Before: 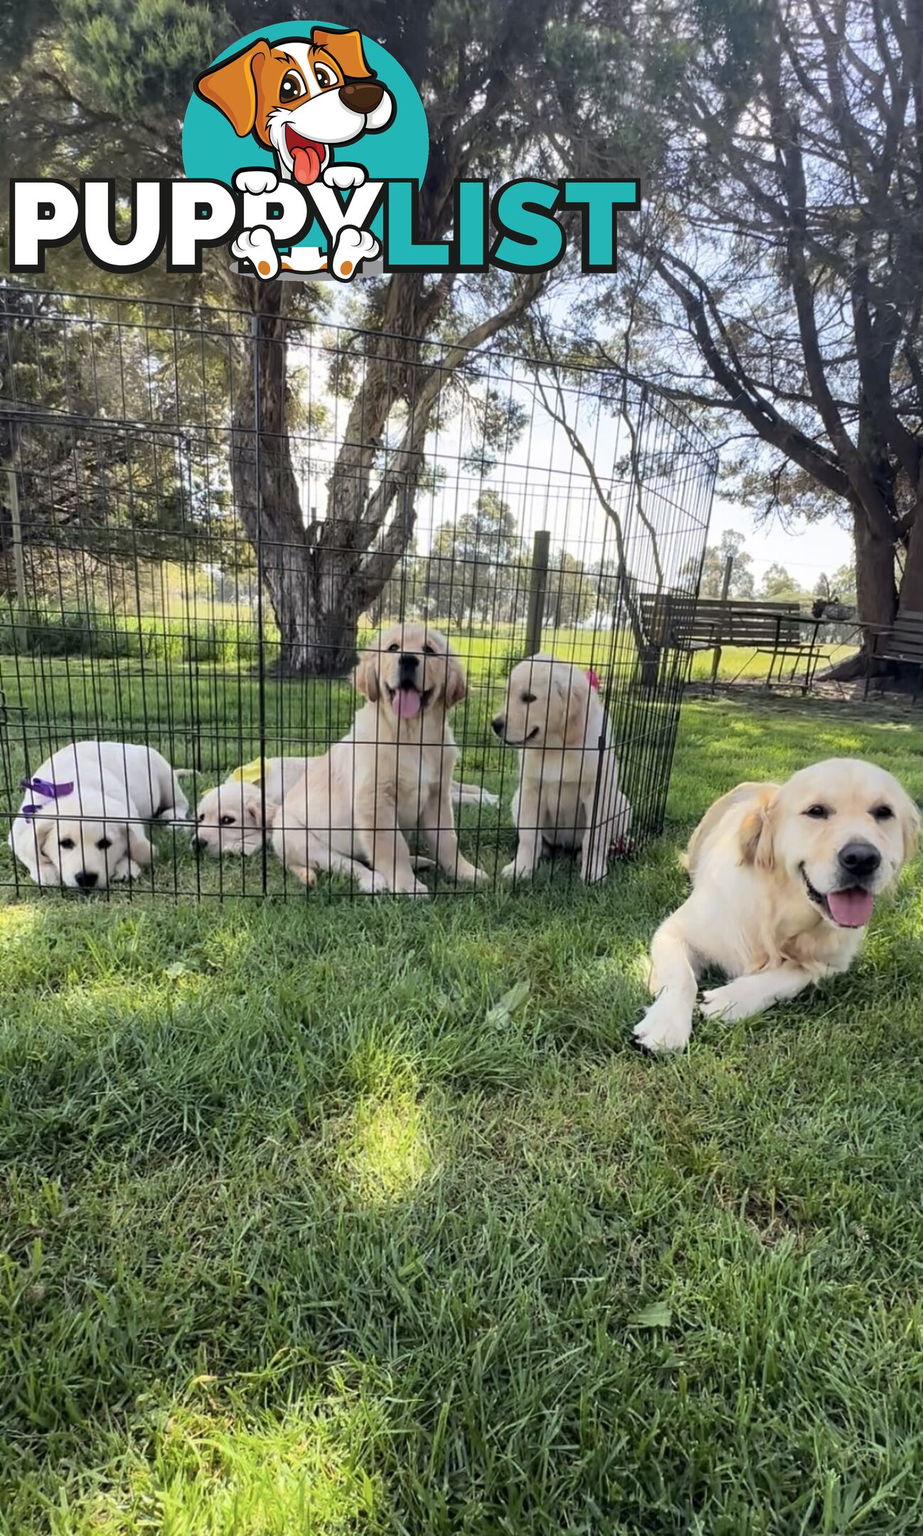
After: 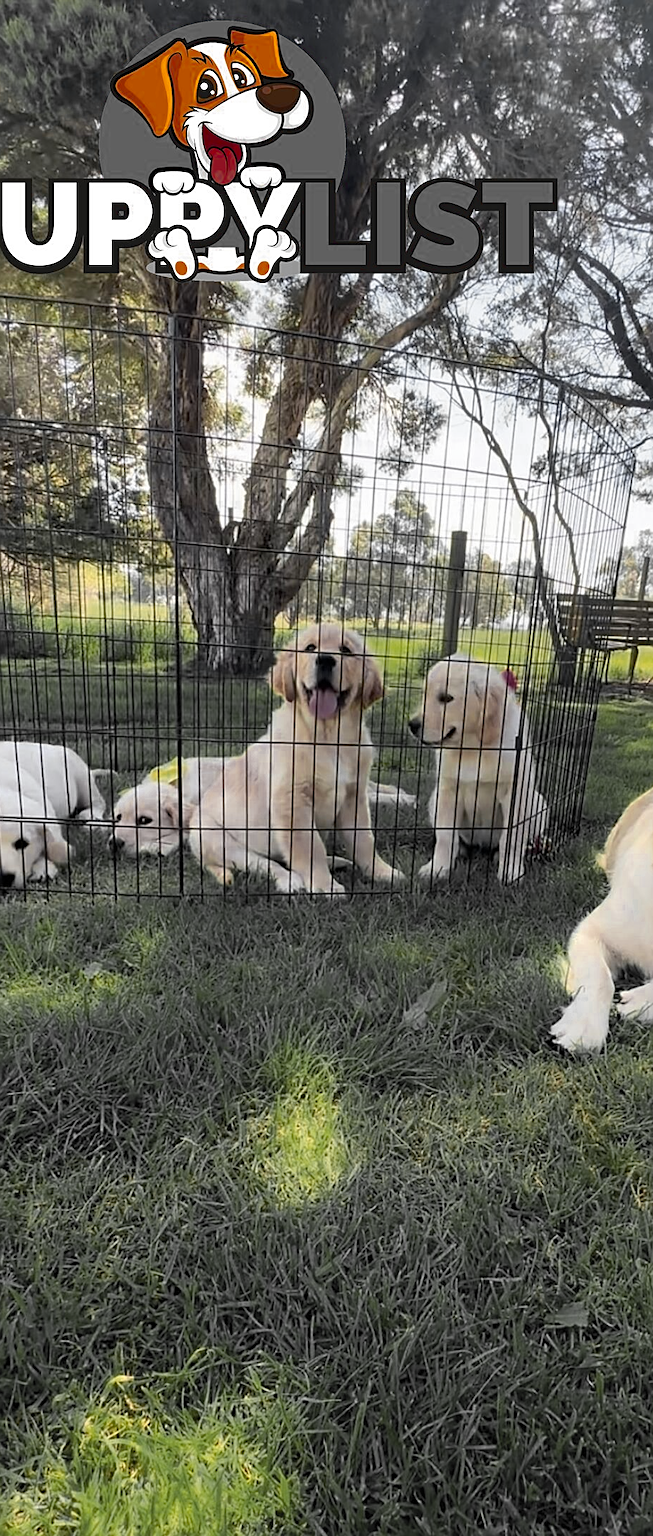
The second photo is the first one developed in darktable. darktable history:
sharpen: on, module defaults
crop and rotate: left 9.077%, right 20.103%
tone equalizer: smoothing diameter 2.21%, edges refinement/feathering 23.67, mask exposure compensation -1.57 EV, filter diffusion 5
color zones: curves: ch0 [(0.035, 0.242) (0.25, 0.5) (0.384, 0.214) (0.488, 0.255) (0.75, 0.5)]; ch1 [(0.063, 0.379) (0.25, 0.5) (0.354, 0.201) (0.489, 0.085) (0.729, 0.271)]; ch2 [(0.25, 0.5) (0.38, 0.517) (0.442, 0.51) (0.735, 0.456)], mix 41.84%
